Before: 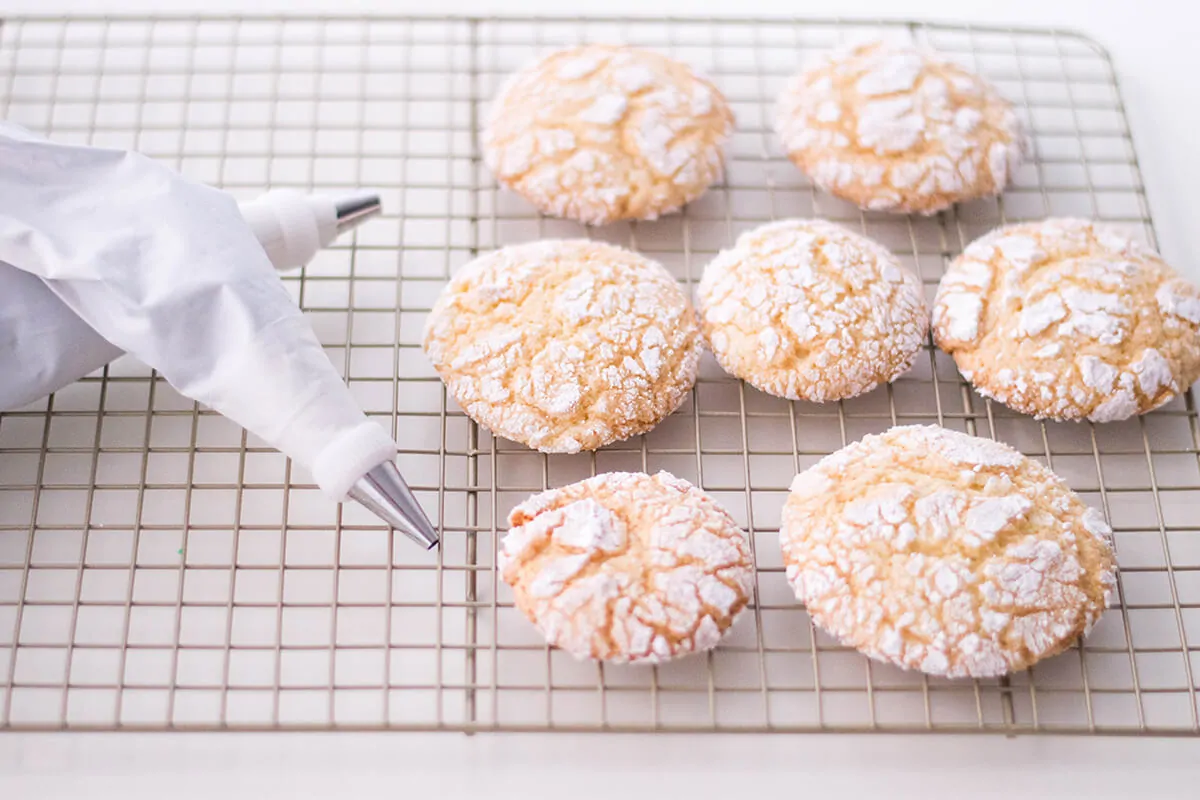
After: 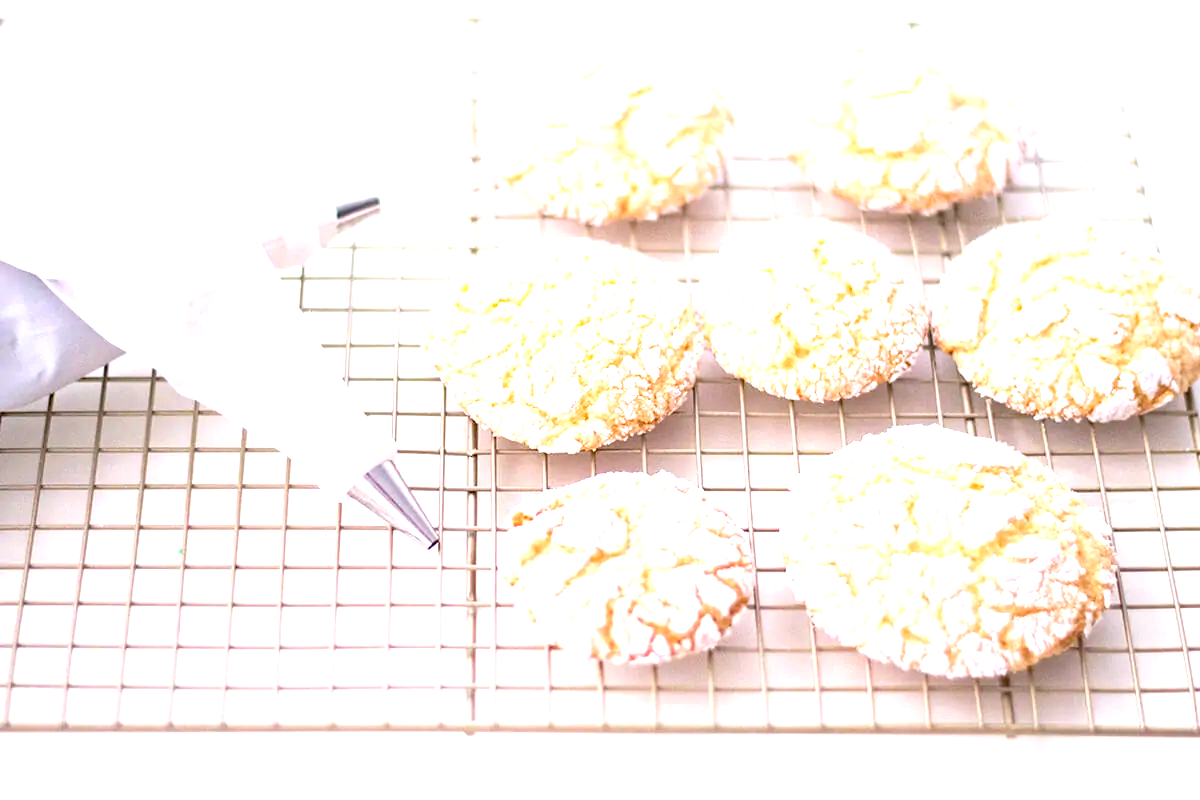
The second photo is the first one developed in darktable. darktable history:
haze removal: compatibility mode true, adaptive false
exposure: black level correction 0, exposure 1.2 EV, compensate exposure bias true, compensate highlight preservation false
